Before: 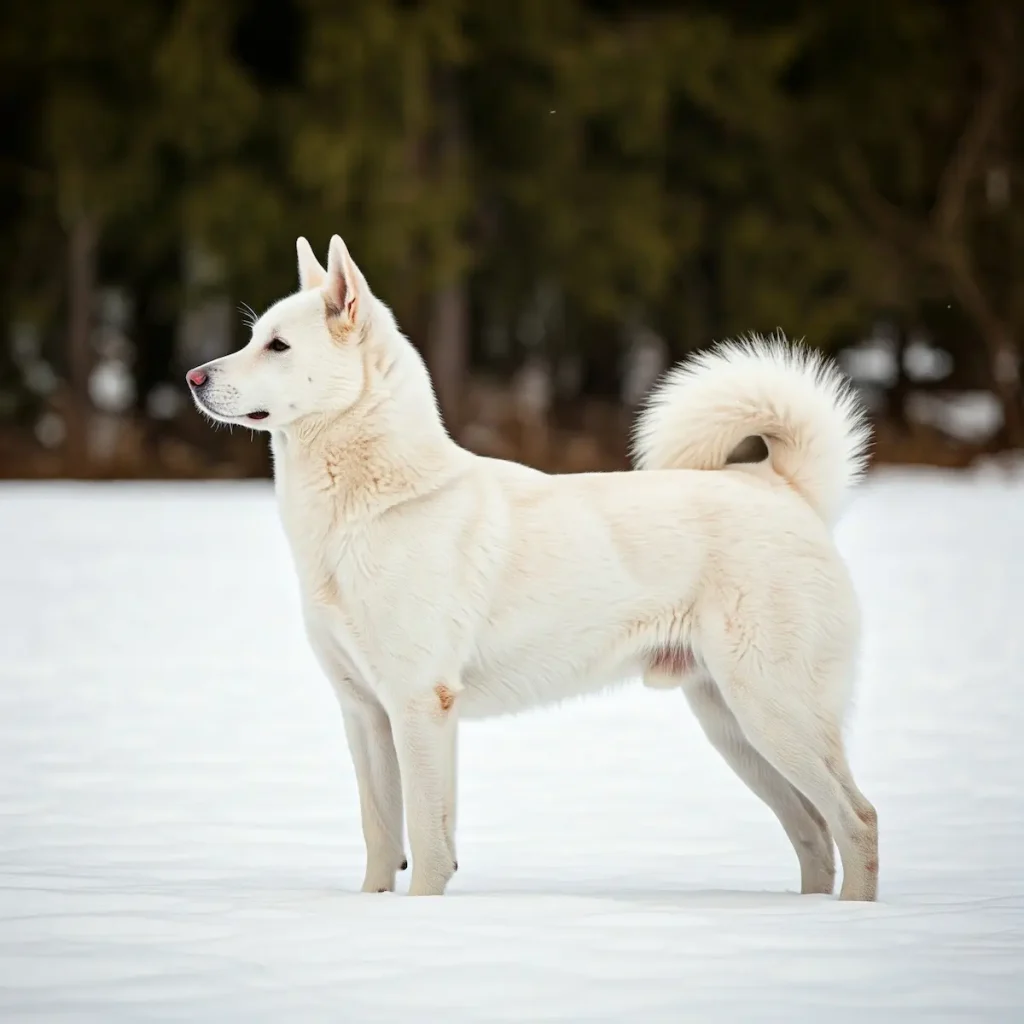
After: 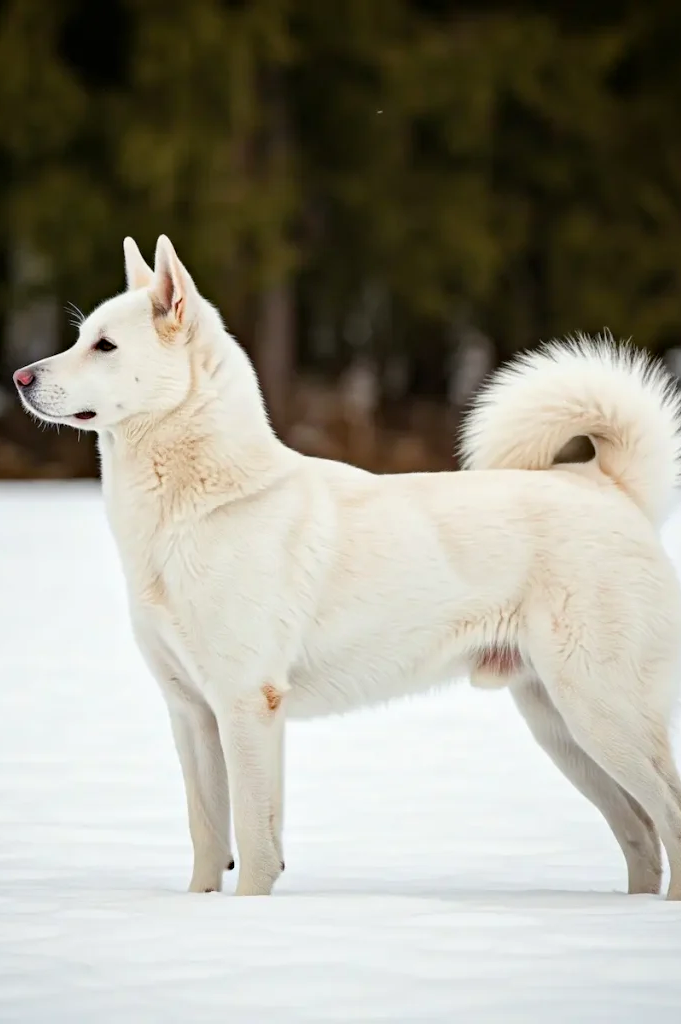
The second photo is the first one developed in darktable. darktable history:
crop: left 16.899%, right 16.556%
haze removal: compatibility mode true, adaptive false
